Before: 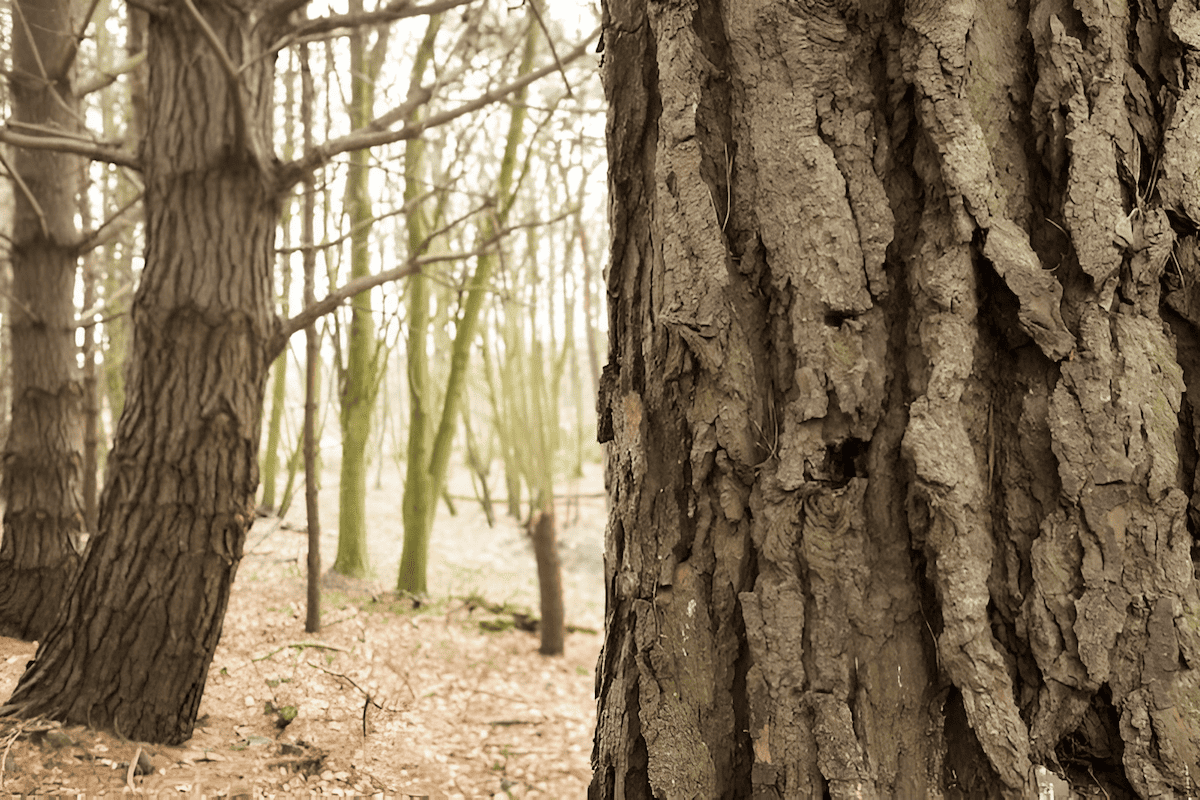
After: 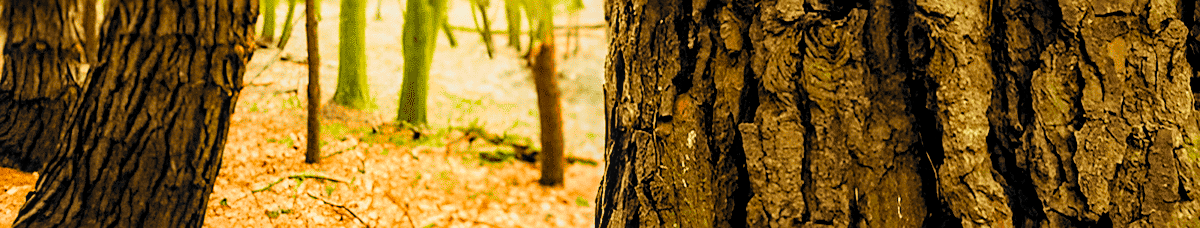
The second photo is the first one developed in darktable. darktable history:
shadows and highlights: shadows -1.62, highlights 39.03, highlights color adjustment 40.09%
color correction: highlights b* 0.032, saturation 2.95
local contrast: on, module defaults
crop and rotate: top 58.763%, bottom 12.723%
filmic rgb: black relative exposure -5.04 EV, white relative exposure 3.97 EV, threshold 3.02 EV, hardness 2.9, contrast 1.298, highlights saturation mix -31.16%, color science v6 (2022), enable highlight reconstruction true
haze removal: compatibility mode true, adaptive false
sharpen: on, module defaults
